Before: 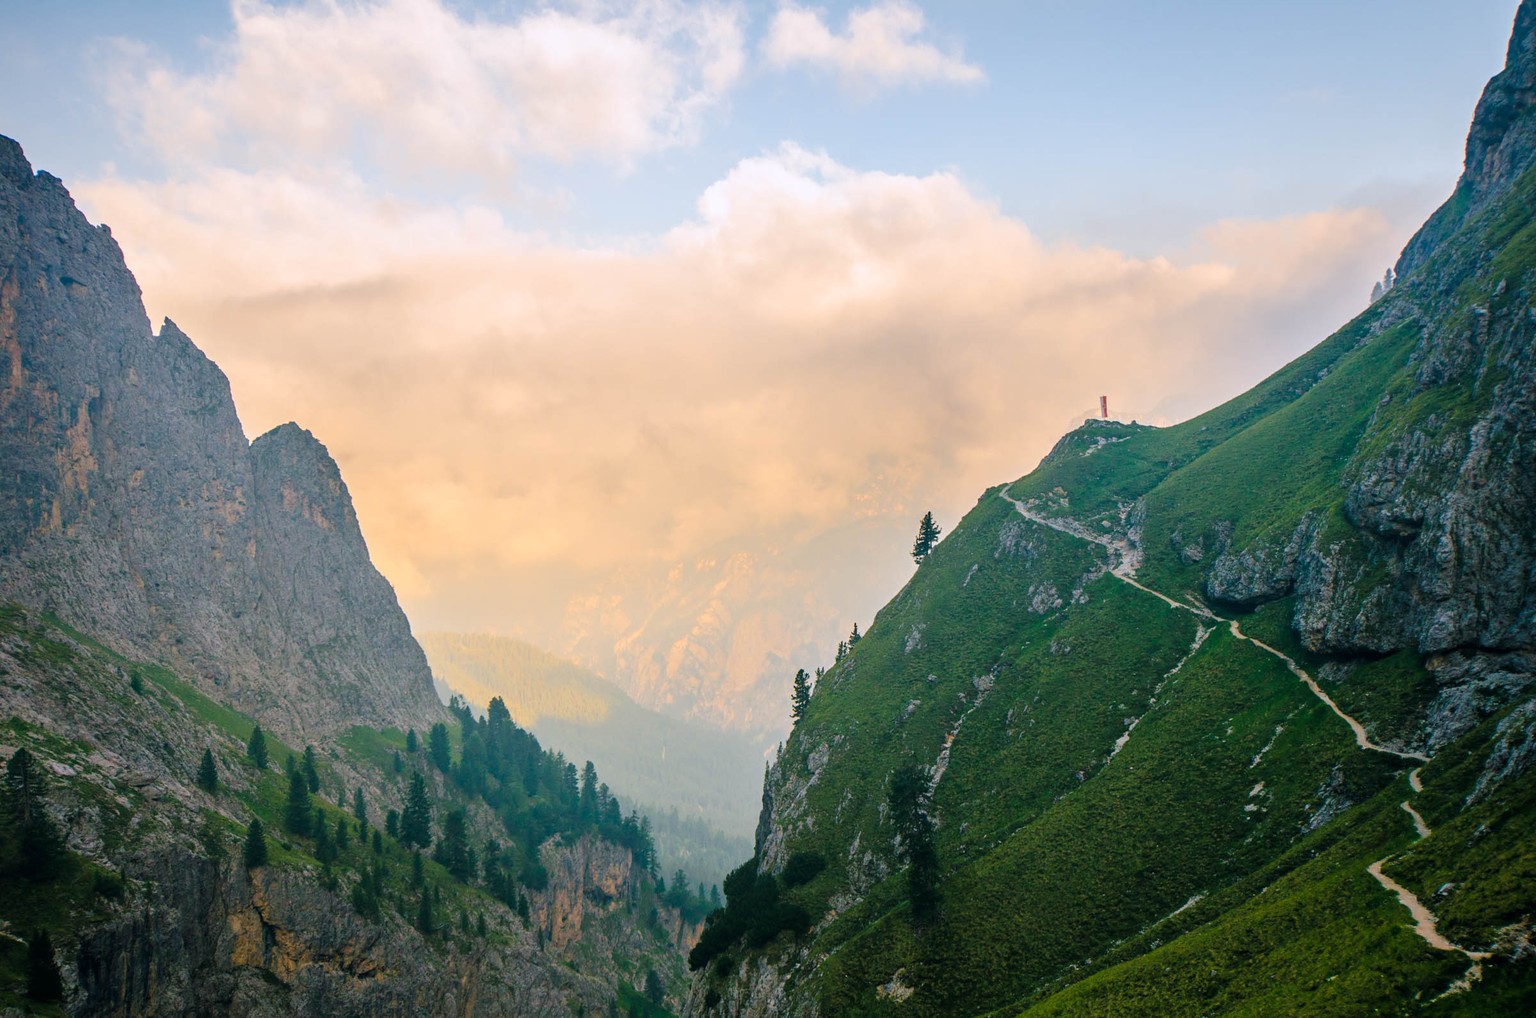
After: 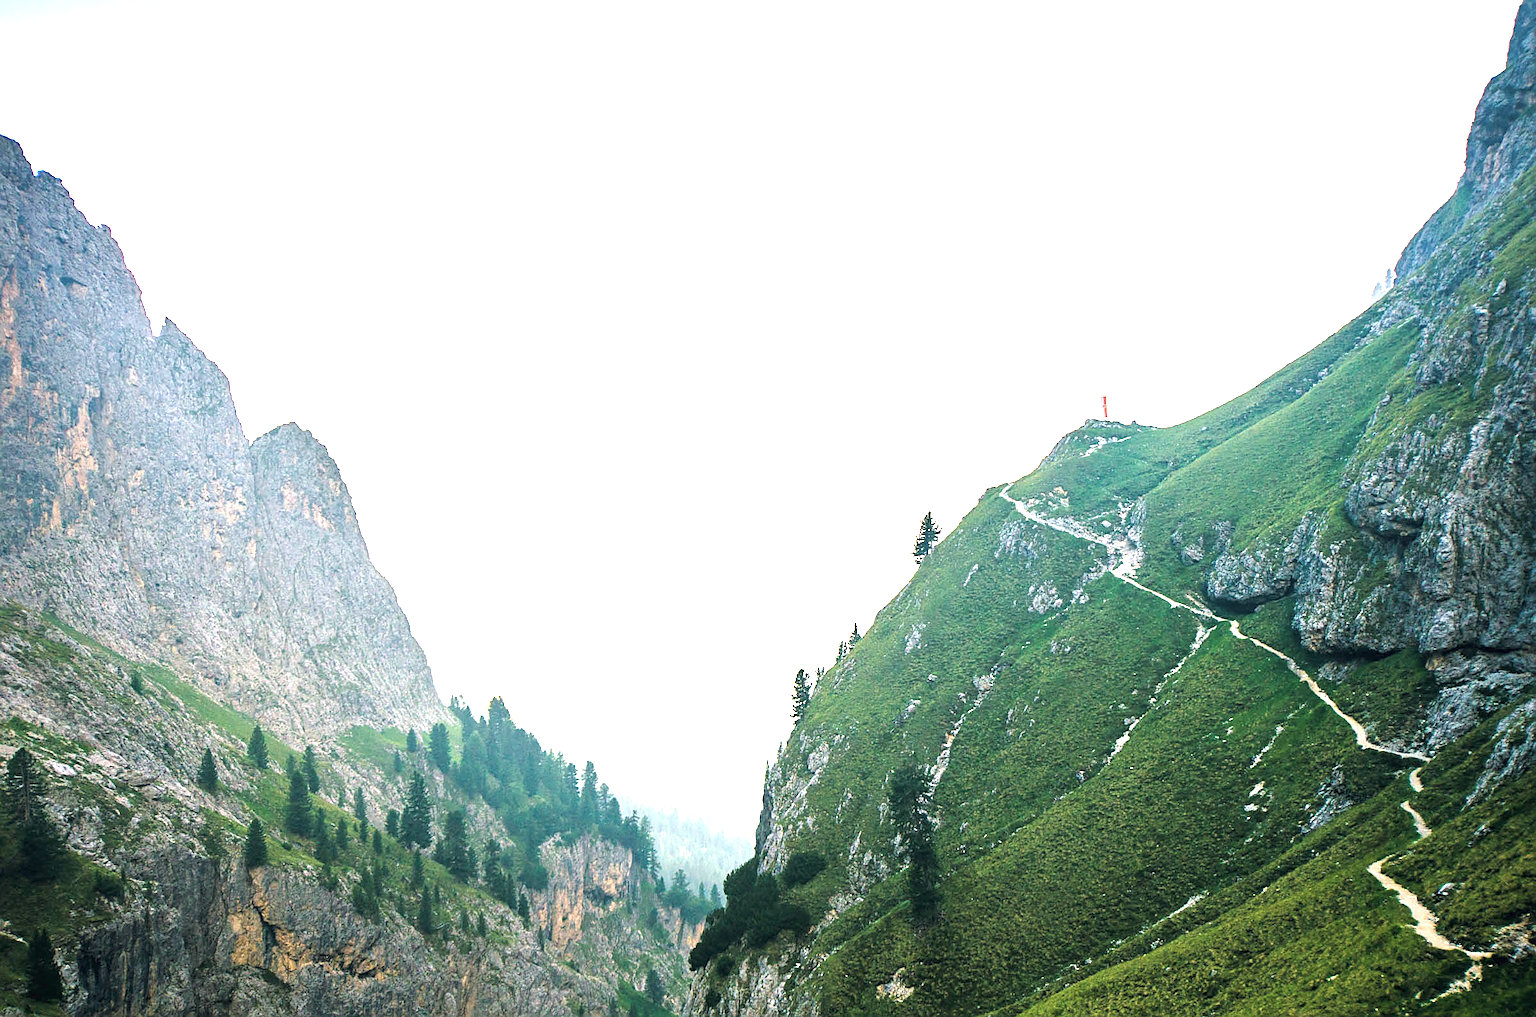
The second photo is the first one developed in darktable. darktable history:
color correction: highlights b* 0.047, saturation 0.778
sharpen: on, module defaults
exposure: black level correction 0, exposure 1.755 EV, compensate exposure bias true, compensate highlight preservation false
